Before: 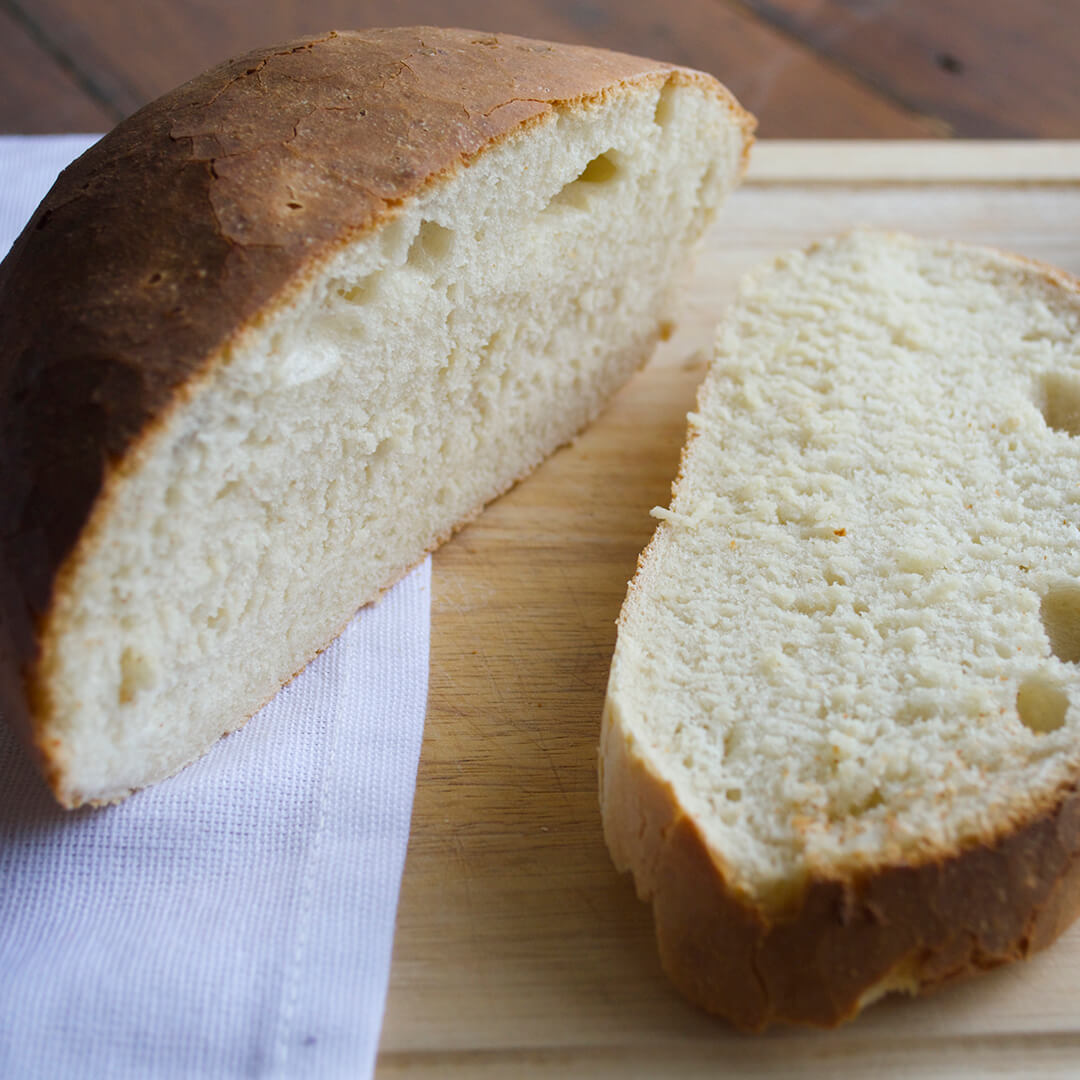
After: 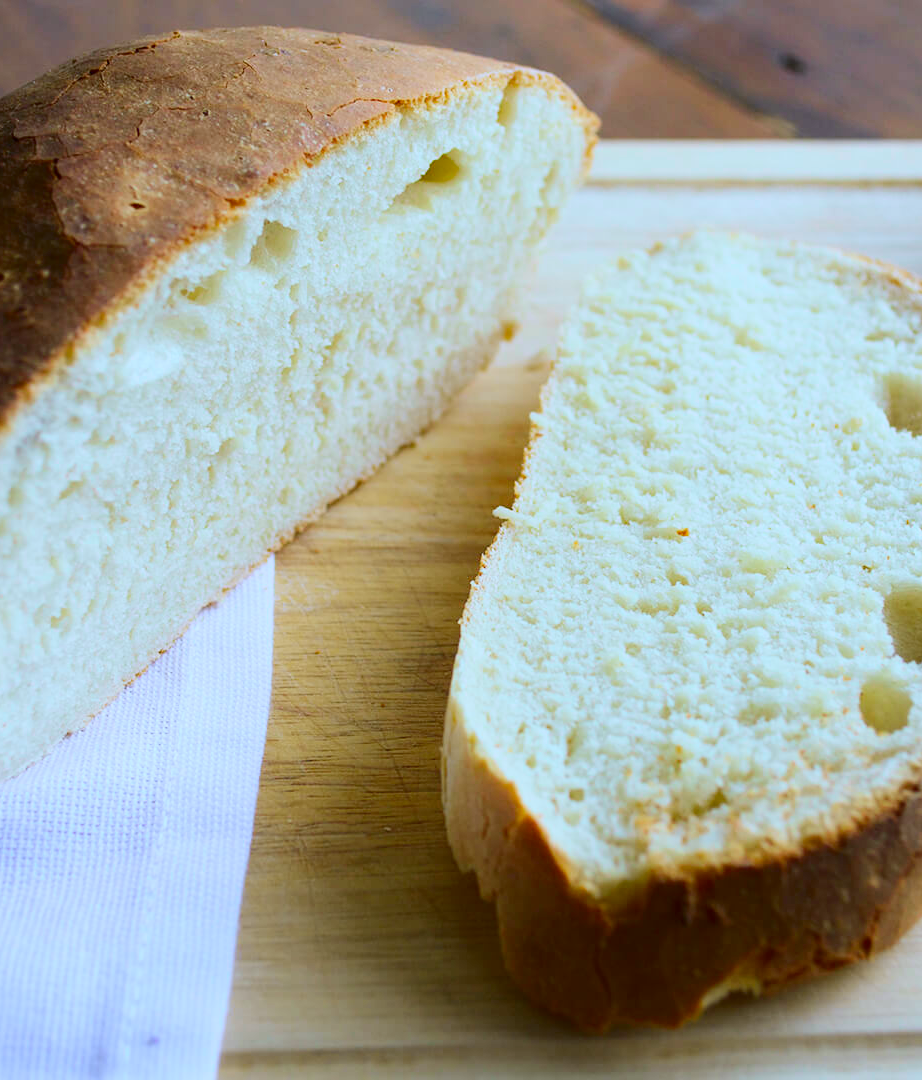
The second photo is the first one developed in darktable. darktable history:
tone curve: curves: ch0 [(0, 0) (0.042, 0.023) (0.157, 0.114) (0.302, 0.308) (0.44, 0.507) (0.607, 0.705) (0.824, 0.882) (1, 0.965)]; ch1 [(0, 0) (0.339, 0.334) (0.445, 0.419) (0.476, 0.454) (0.503, 0.501) (0.517, 0.513) (0.551, 0.567) (0.622, 0.662) (0.706, 0.741) (1, 1)]; ch2 [(0, 0) (0.327, 0.318) (0.417, 0.426) (0.46, 0.453) (0.502, 0.5) (0.514, 0.524) (0.547, 0.572) (0.615, 0.656) (0.717, 0.778) (1, 1)], color space Lab, independent channels, preserve colors none
crop and rotate: left 14.584%
white balance: red 0.924, blue 1.095
contrast brightness saturation: saturation 0.1
